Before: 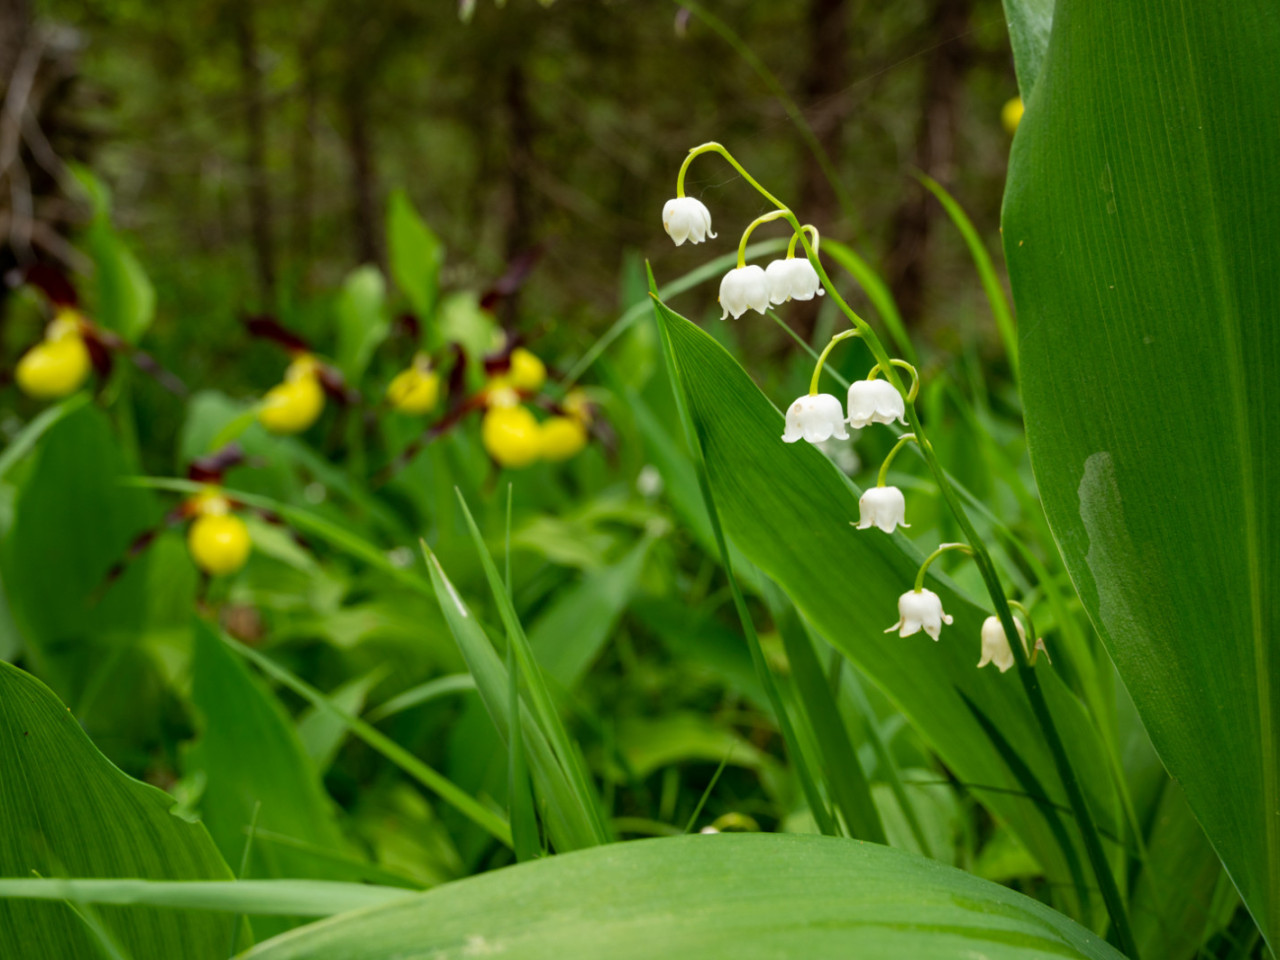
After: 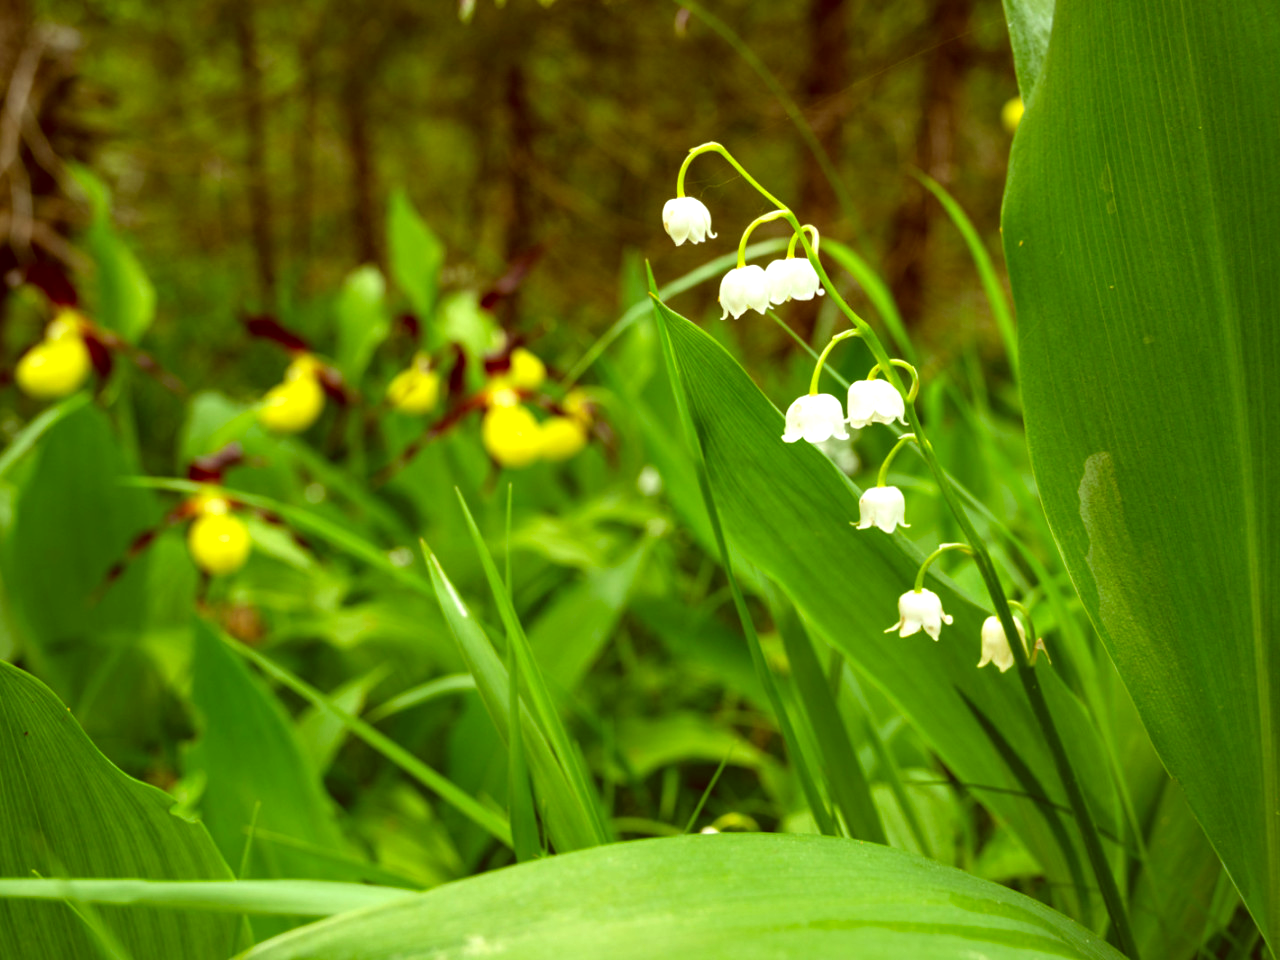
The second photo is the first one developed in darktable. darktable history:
exposure: exposure 0.691 EV, compensate highlight preservation false
color correction: highlights a* -6.01, highlights b* 9.27, shadows a* 10.34, shadows b* 23.66
